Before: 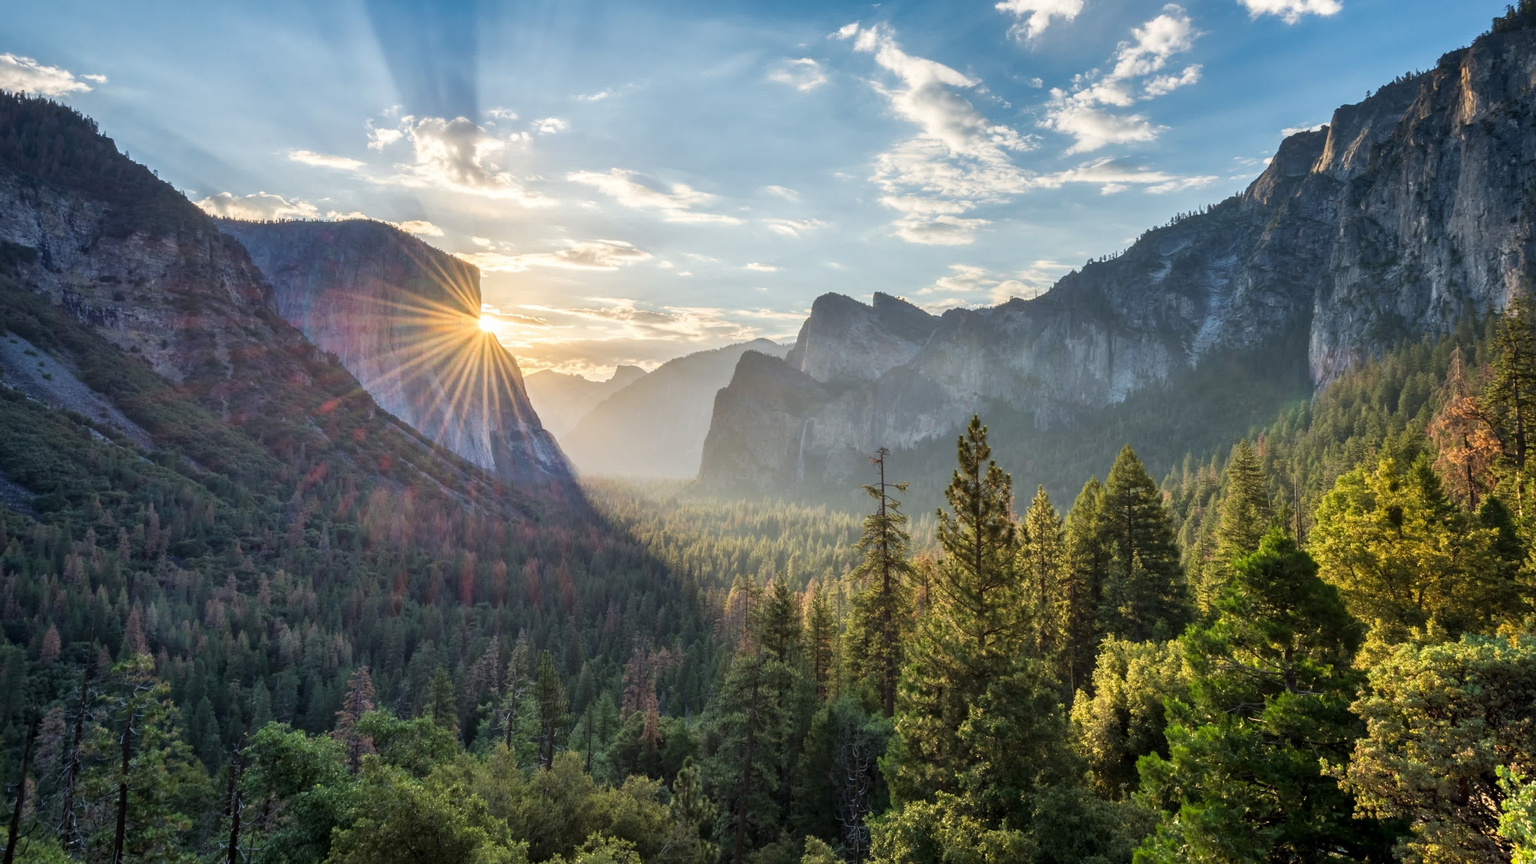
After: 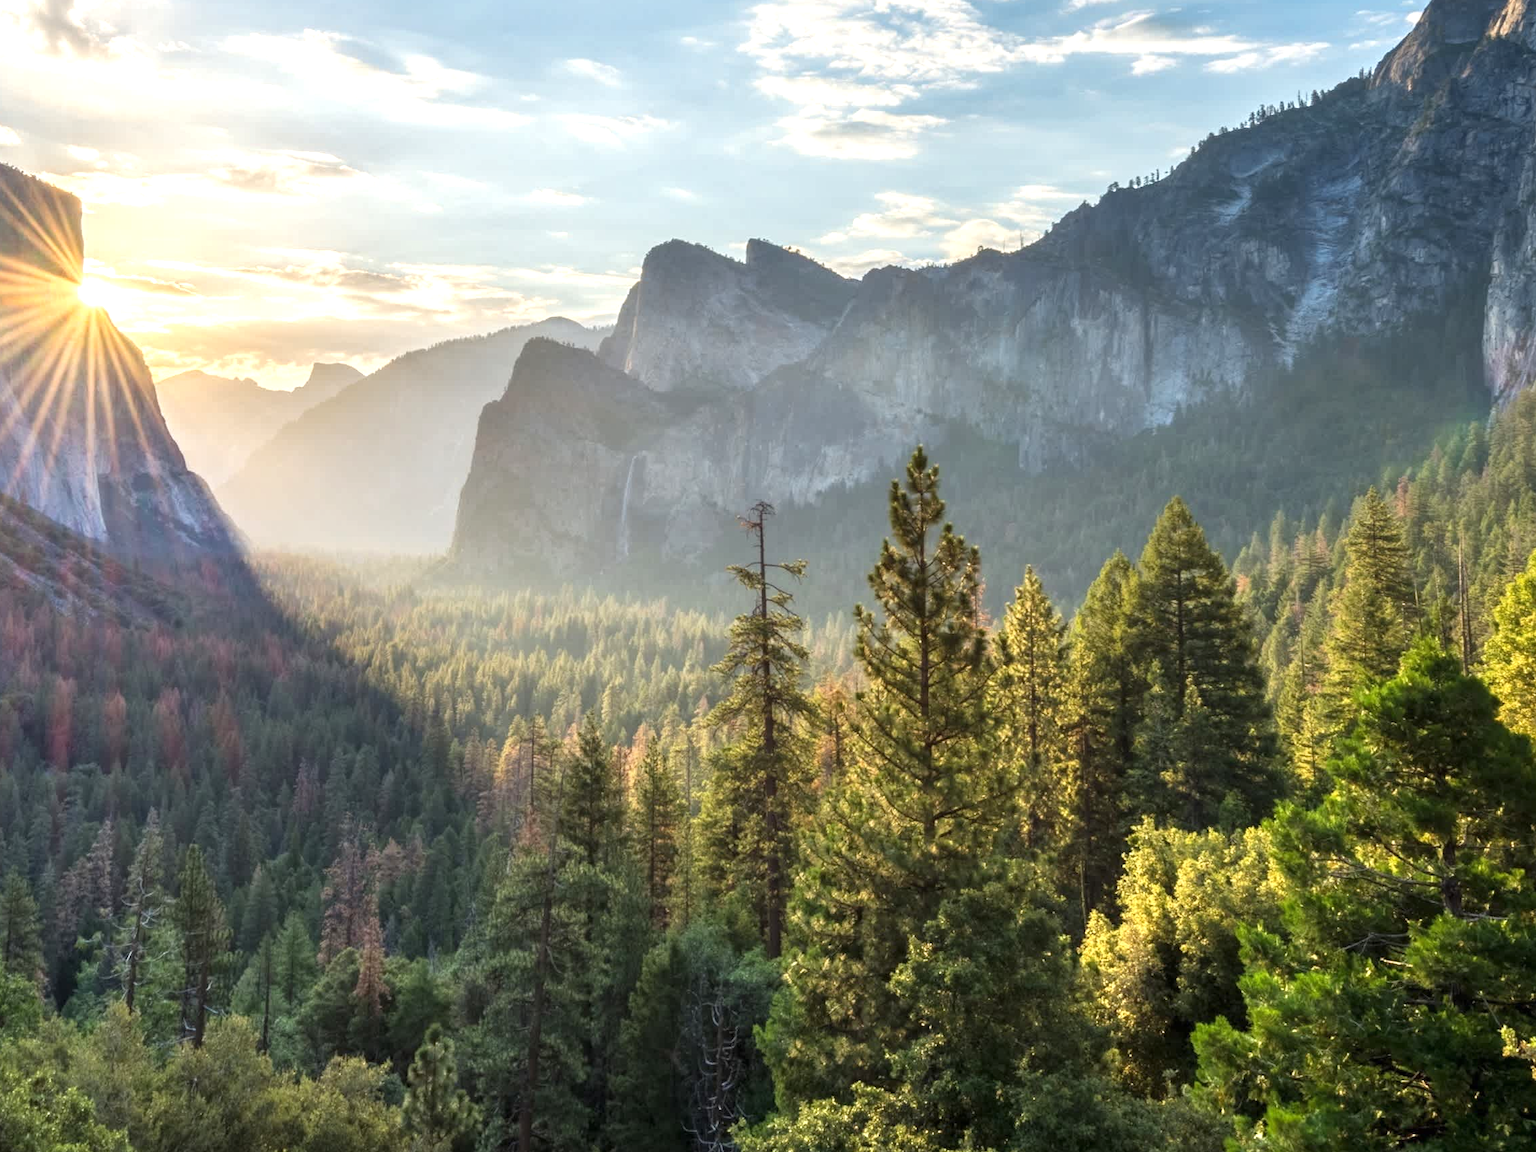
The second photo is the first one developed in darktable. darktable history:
exposure: black level correction 0, exposure 0.498 EV, compensate highlight preservation false
crop and rotate: left 28.125%, top 17.459%, right 12.731%, bottom 3.66%
